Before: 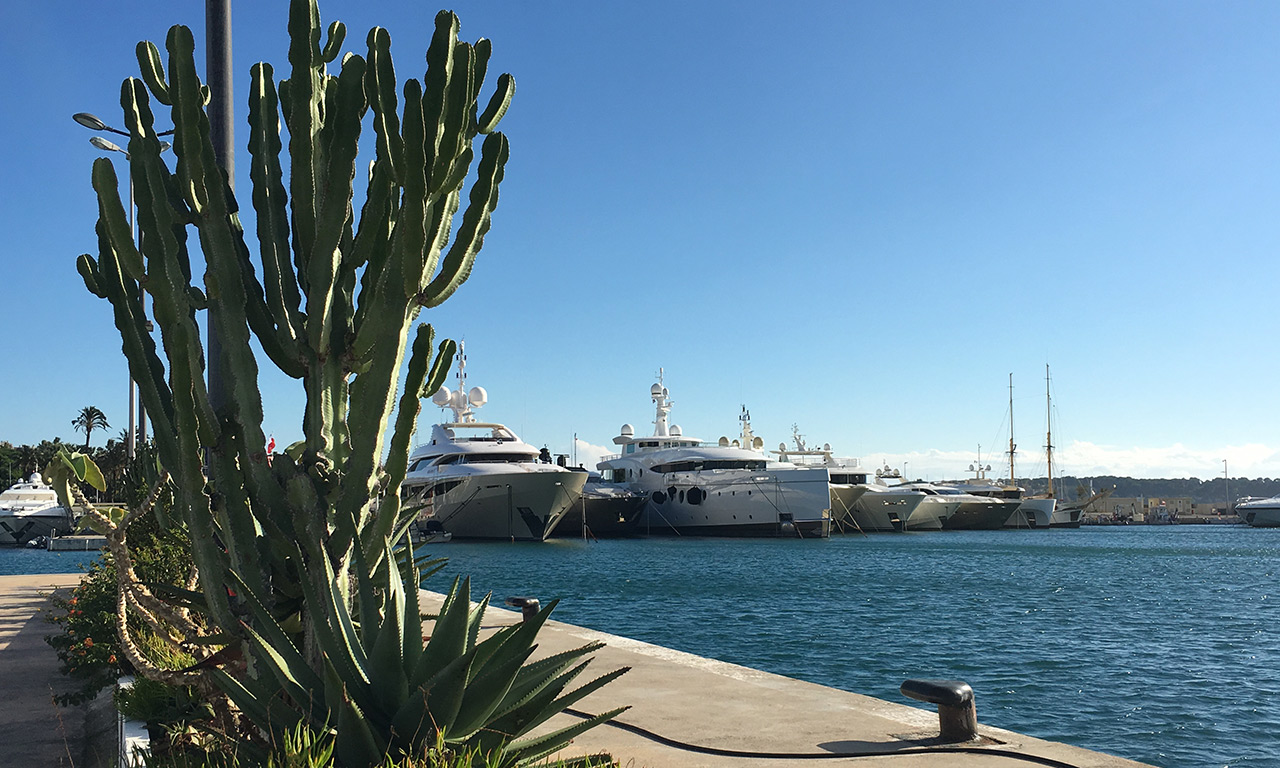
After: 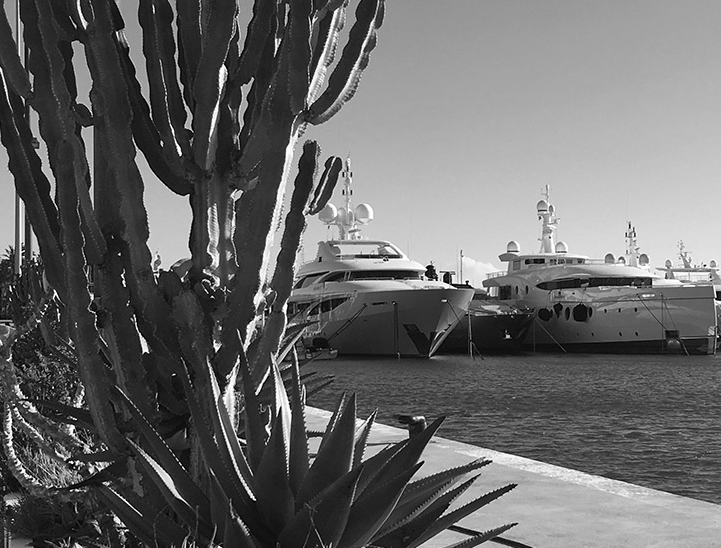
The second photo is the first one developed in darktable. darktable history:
contrast brightness saturation: saturation -1
crop: left 8.966%, top 23.852%, right 34.699%, bottom 4.703%
